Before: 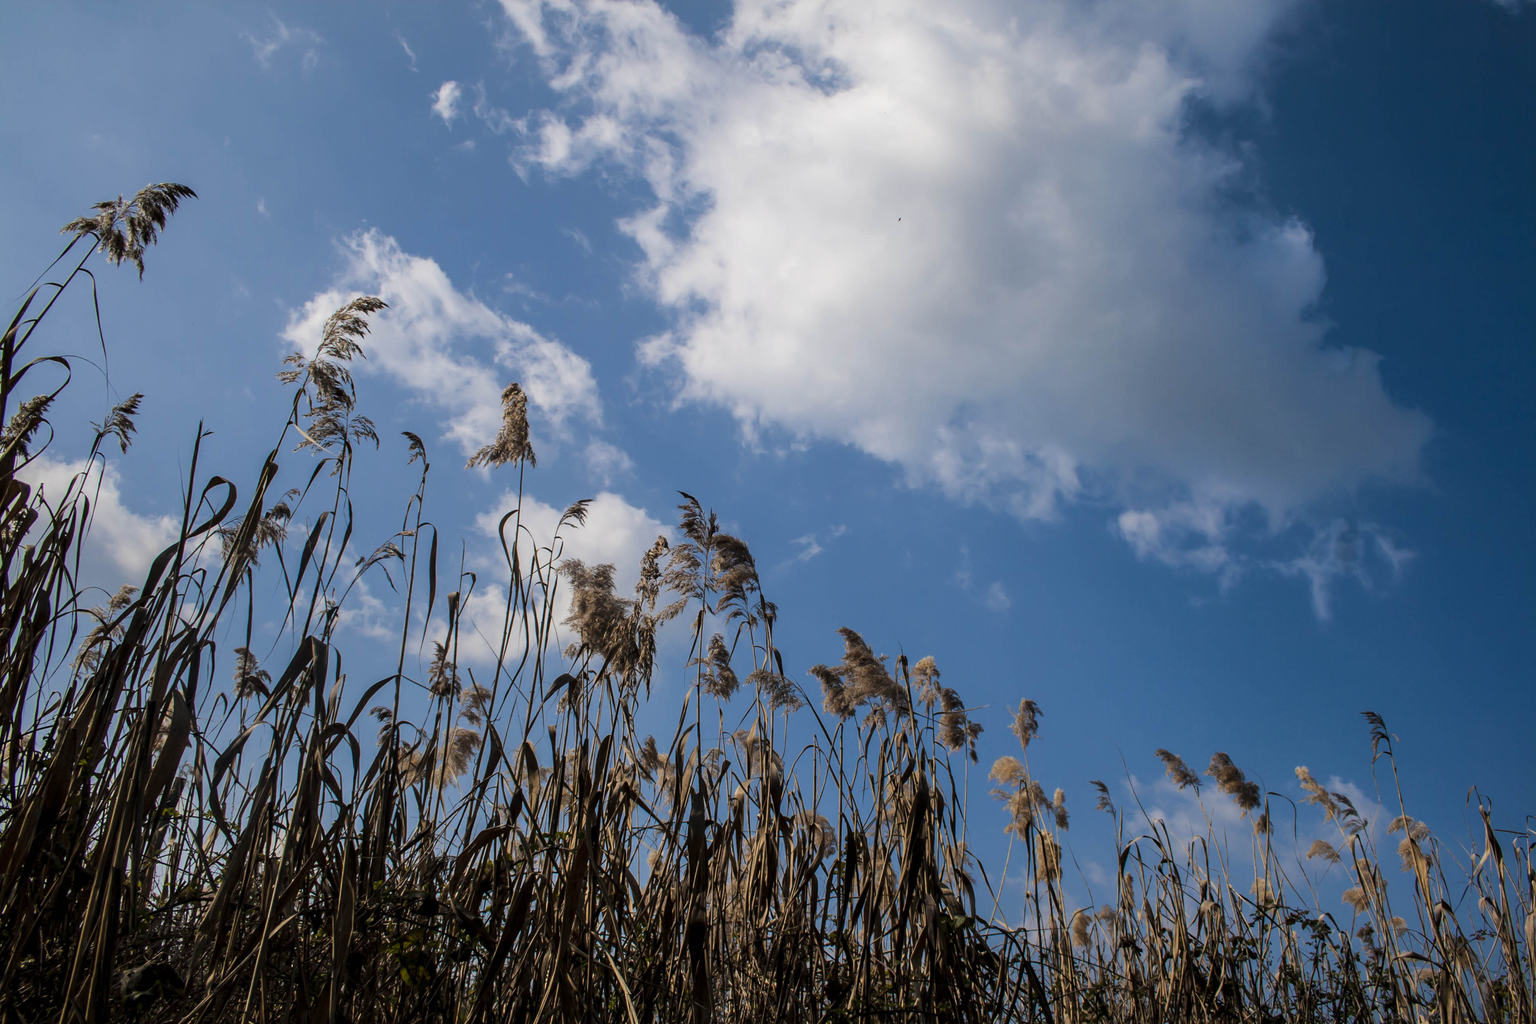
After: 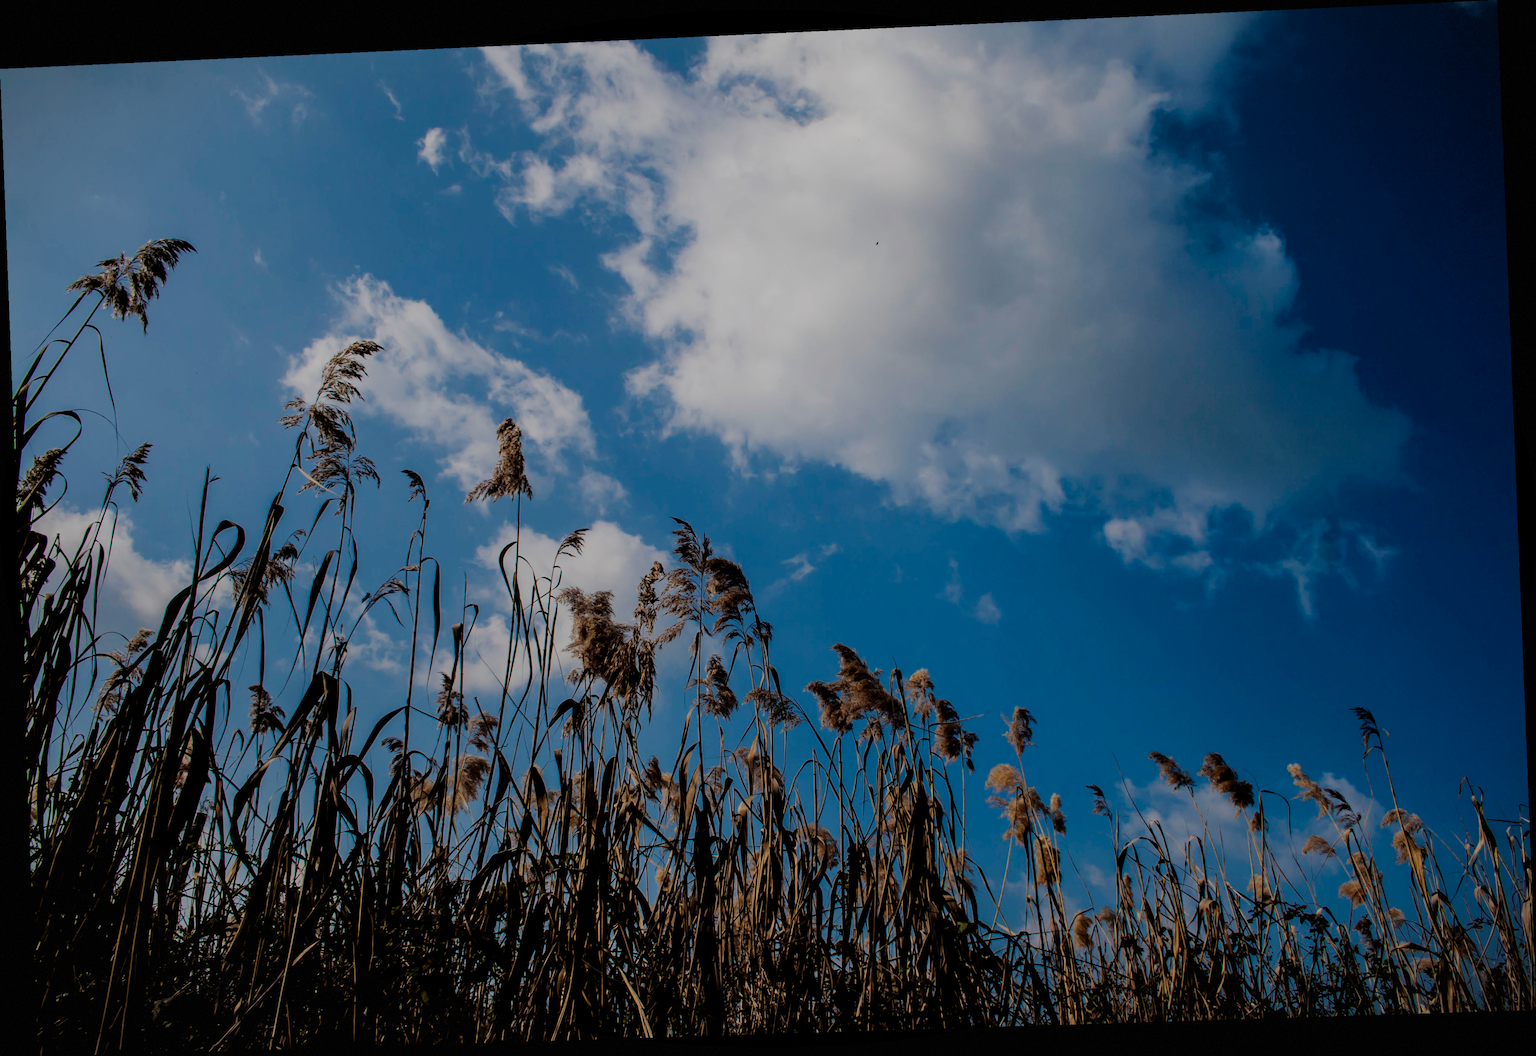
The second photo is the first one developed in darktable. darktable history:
rotate and perspective: rotation -2.22°, lens shift (horizontal) -0.022, automatic cropping off
vignetting: fall-off start 100%, brightness -0.406, saturation -0.3, width/height ratio 1.324, dithering 8-bit output, unbound false
filmic rgb: middle gray luminance 29%, black relative exposure -10.3 EV, white relative exposure 5.5 EV, threshold 6 EV, target black luminance 0%, hardness 3.95, latitude 2.04%, contrast 1.132, highlights saturation mix 5%, shadows ↔ highlights balance 15.11%, add noise in highlights 0, preserve chrominance no, color science v3 (2019), use custom middle-gray values true, iterations of high-quality reconstruction 0, contrast in highlights soft, enable highlight reconstruction true
